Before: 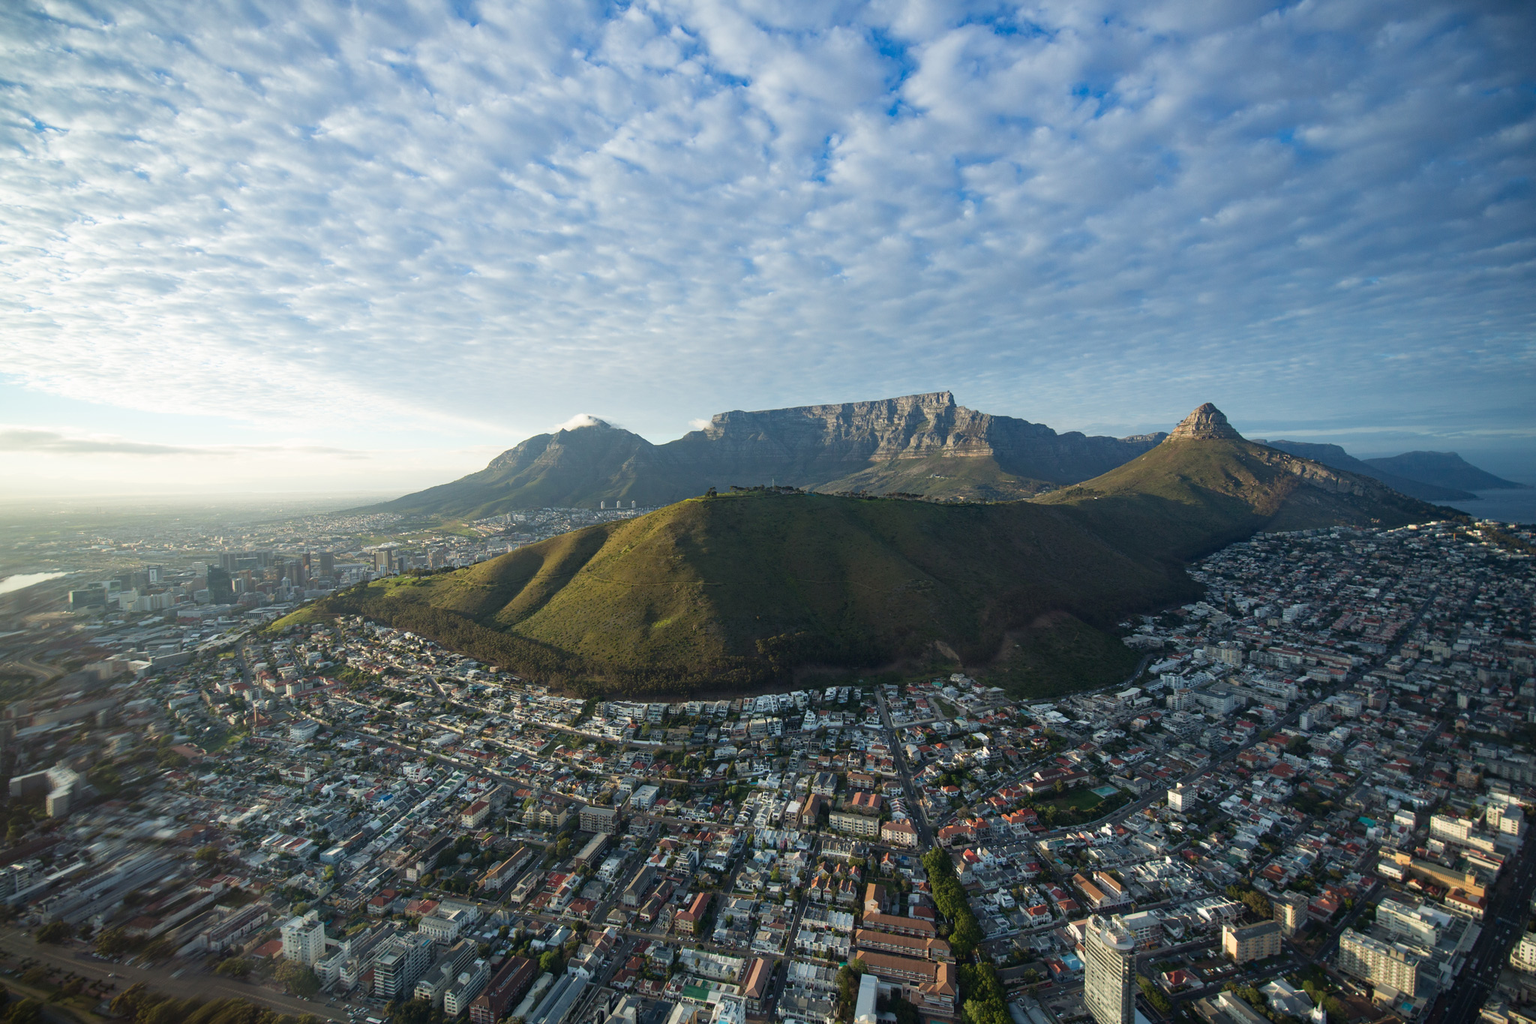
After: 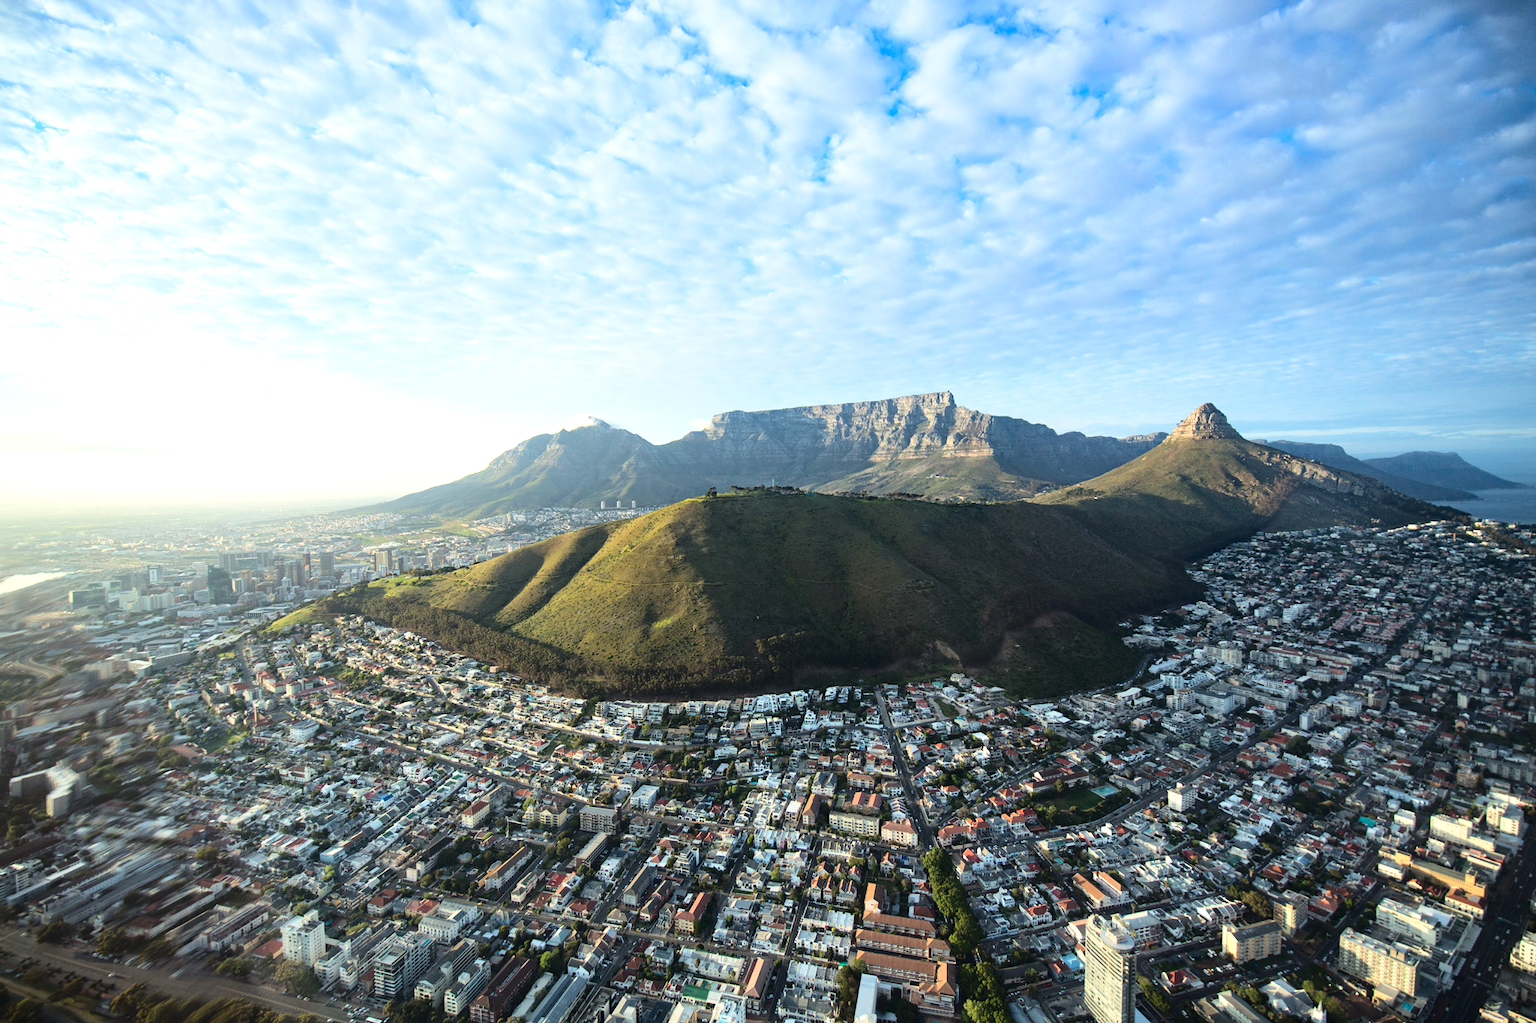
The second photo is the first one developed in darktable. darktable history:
base curve: curves: ch0 [(0, 0) (0.032, 0.025) (0.121, 0.166) (0.206, 0.329) (0.605, 0.79) (1, 1)]
exposure: exposure 0.548 EV, compensate highlight preservation false
